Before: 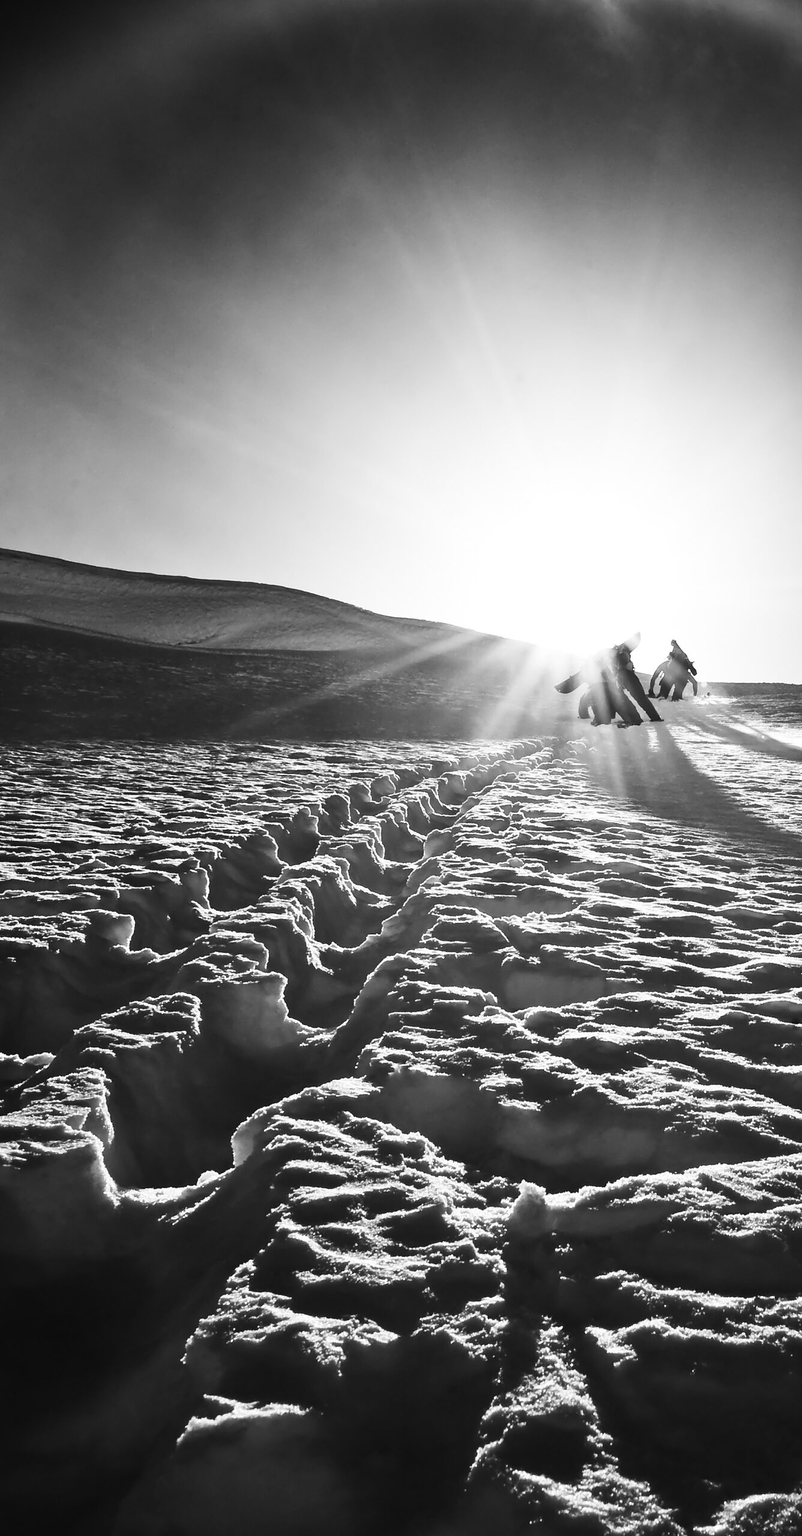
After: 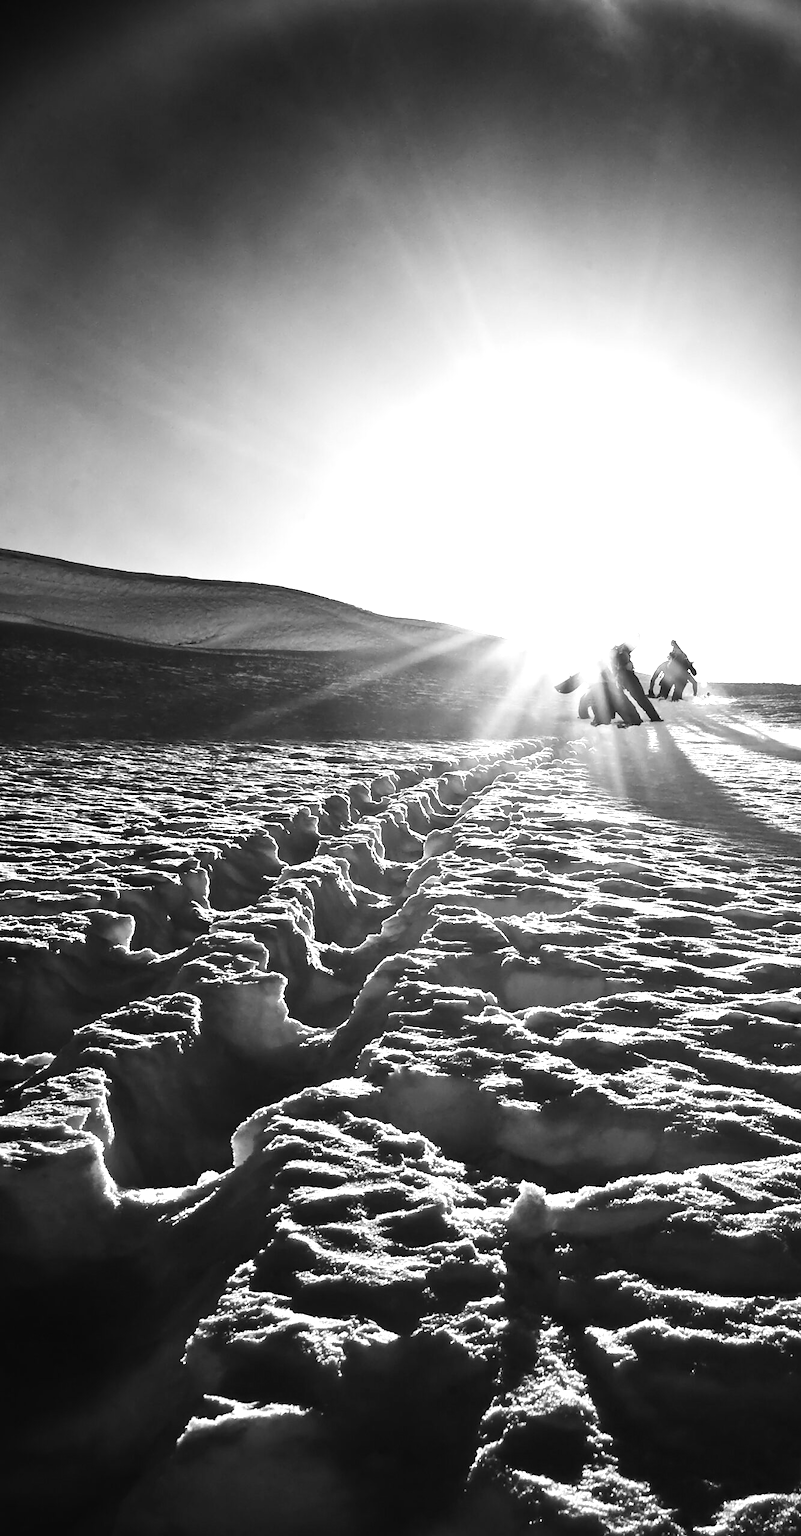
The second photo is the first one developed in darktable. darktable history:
tone equalizer: -8 EV -0.398 EV, -7 EV -0.363 EV, -6 EV -0.346 EV, -5 EV -0.217 EV, -3 EV 0.203 EV, -2 EV 0.36 EV, -1 EV 0.367 EV, +0 EV 0.399 EV
